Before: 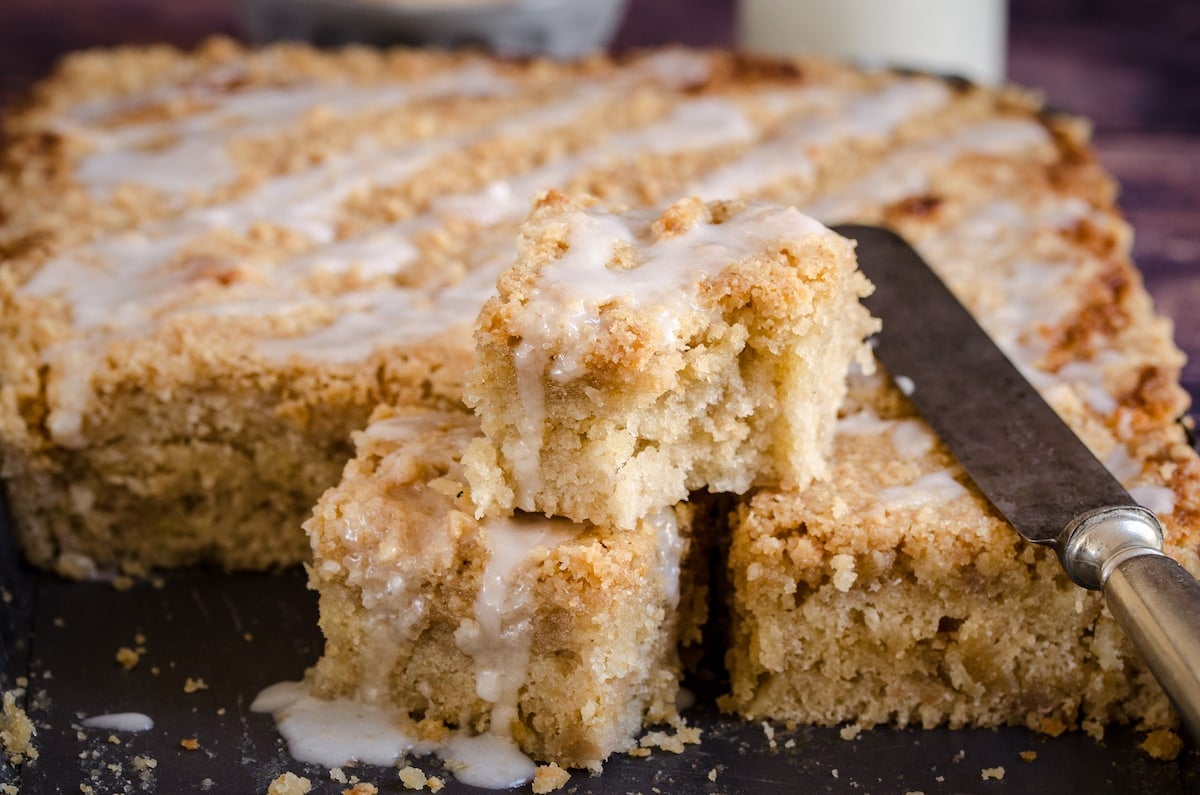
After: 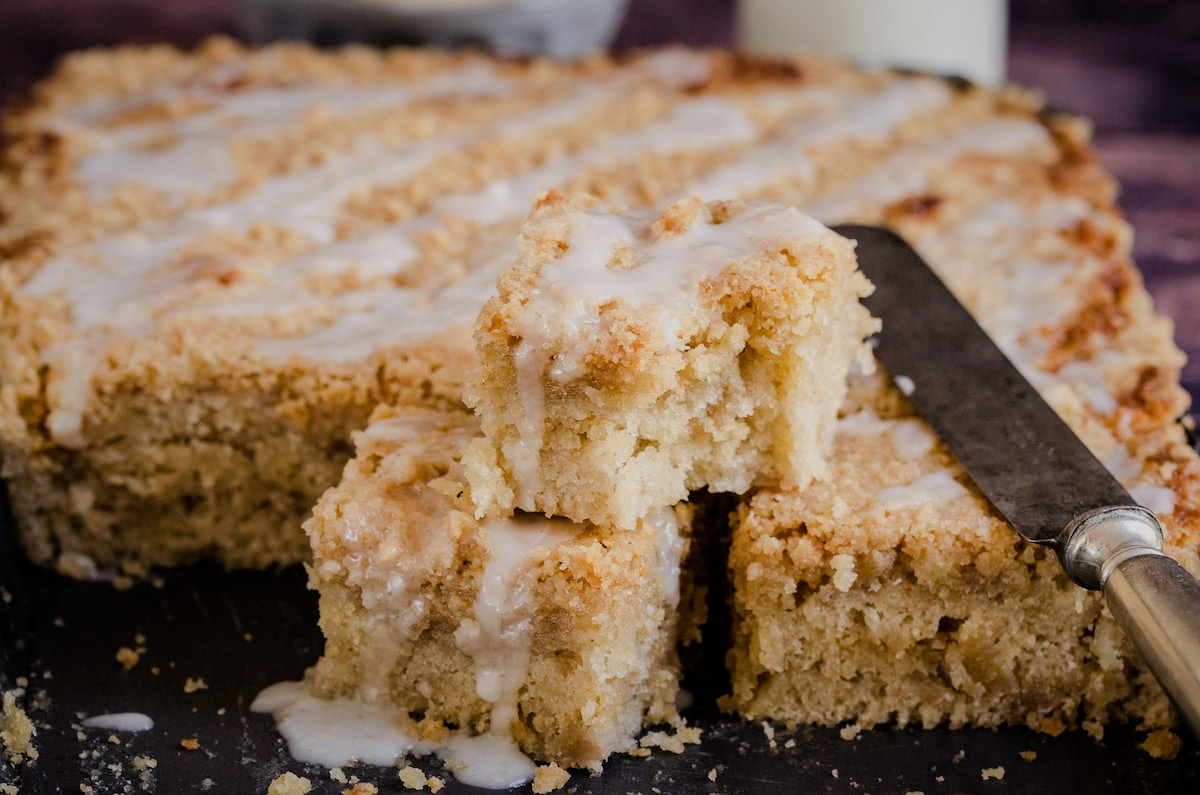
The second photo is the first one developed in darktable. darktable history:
filmic rgb: black relative exposure -8.01 EV, white relative exposure 4.06 EV, hardness 4.1
